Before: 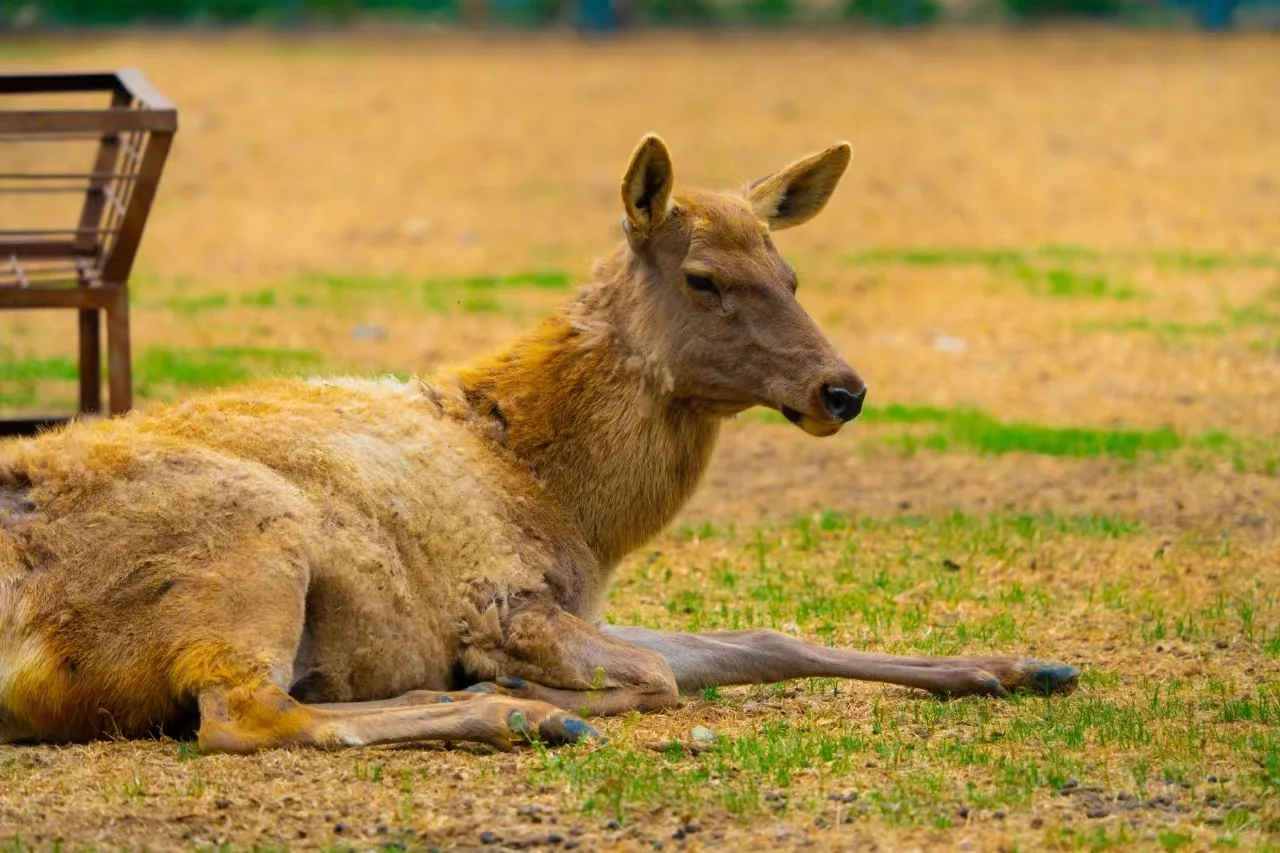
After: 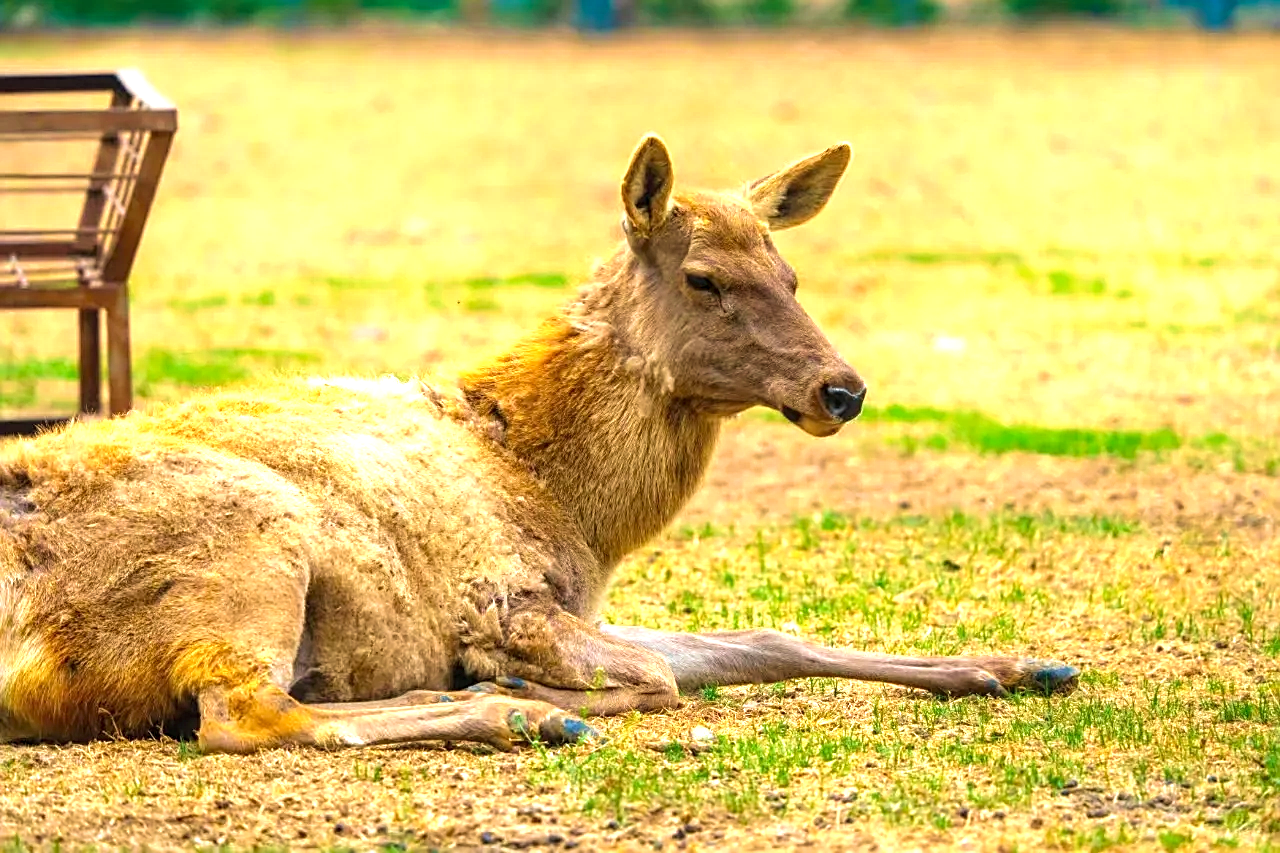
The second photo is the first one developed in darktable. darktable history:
exposure: black level correction 0, exposure 1.103 EV, compensate highlight preservation false
velvia: on, module defaults
local contrast: on, module defaults
sharpen: on, module defaults
